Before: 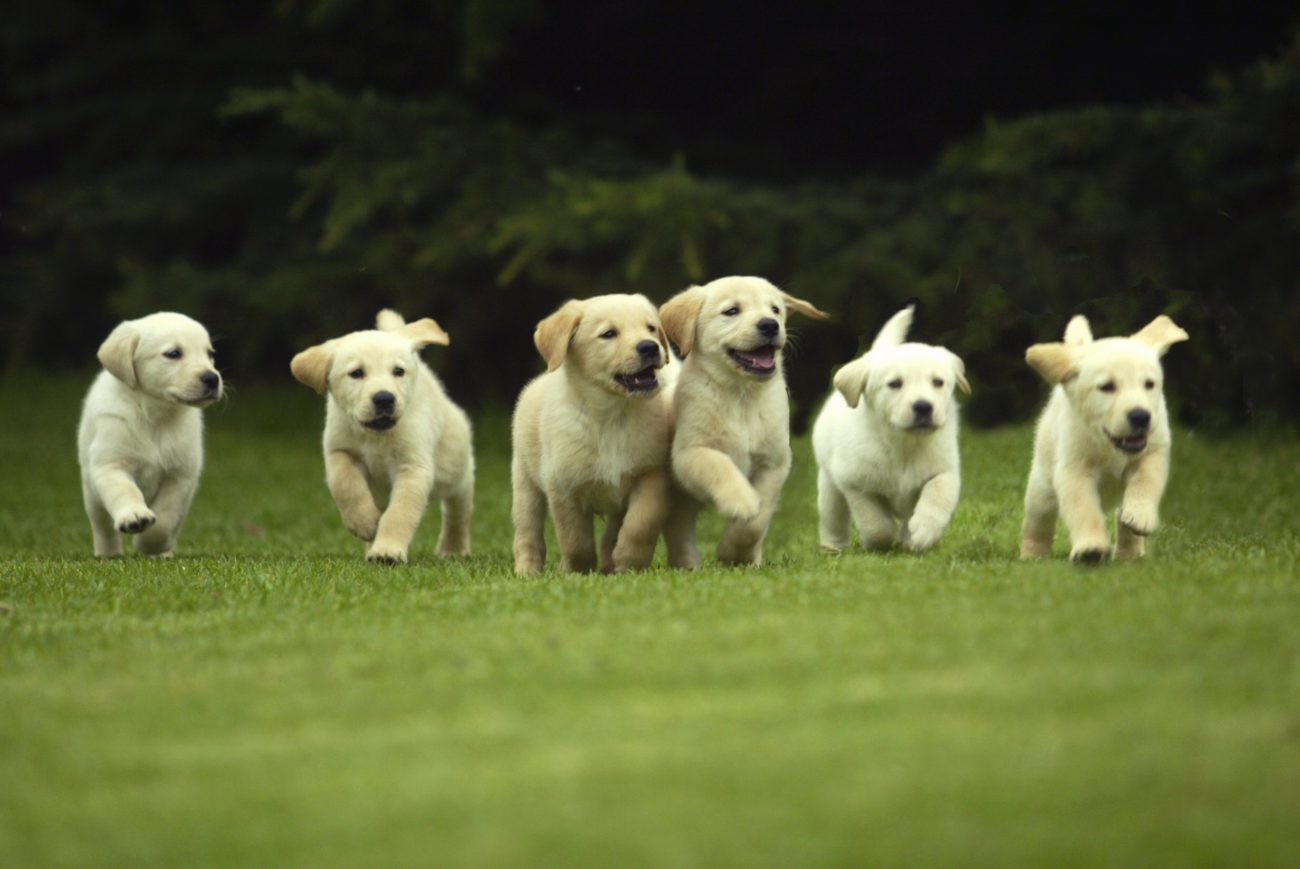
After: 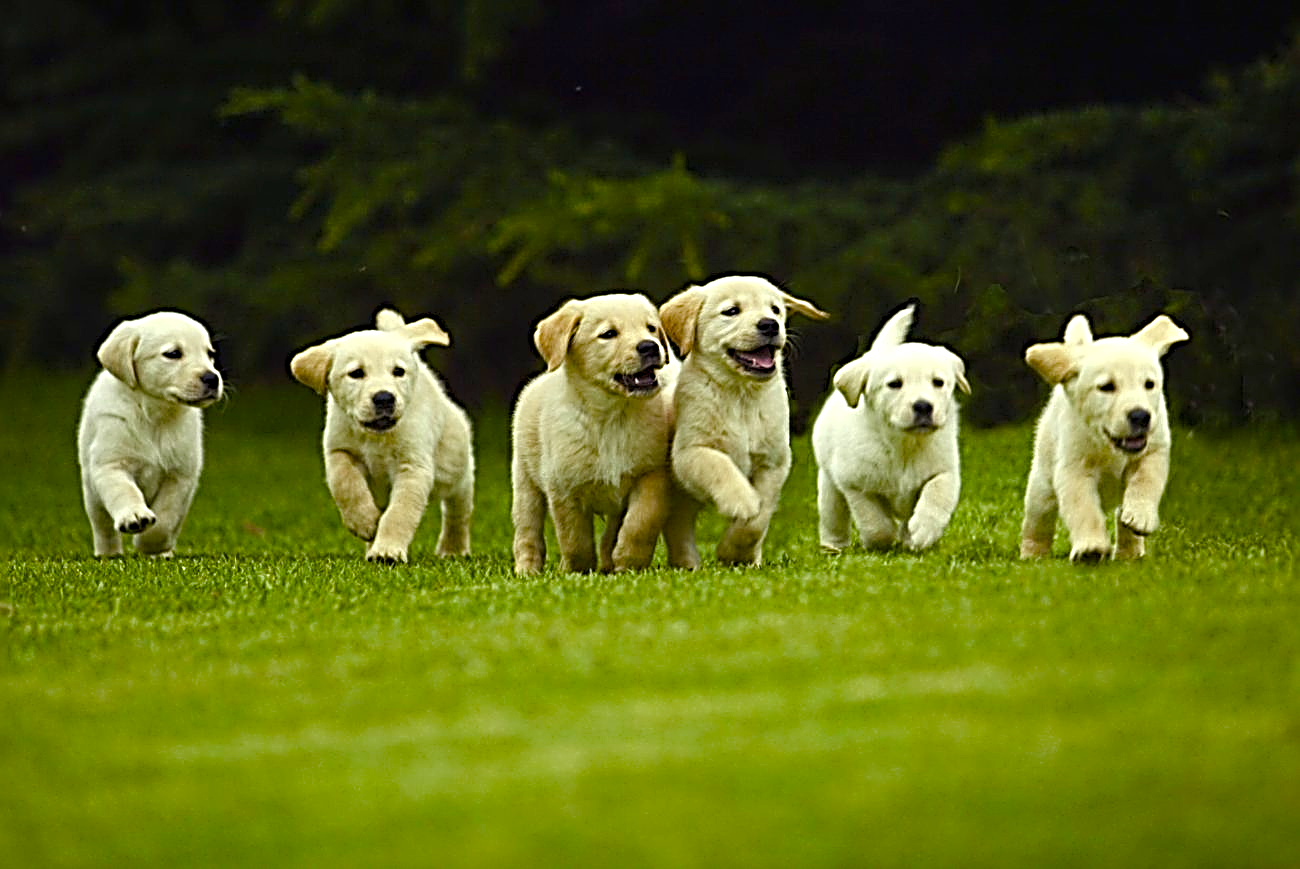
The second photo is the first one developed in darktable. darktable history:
sharpen: radius 3.186, amount 1.718
local contrast: highlights 100%, shadows 102%, detail 120%, midtone range 0.2
color balance rgb: power › hue 308.9°, linear chroma grading › global chroma 14.82%, perceptual saturation grading › global saturation 0.709%, perceptual saturation grading › highlights -17.552%, perceptual saturation grading › mid-tones 33.008%, perceptual saturation grading › shadows 50.431%, global vibrance 20%
